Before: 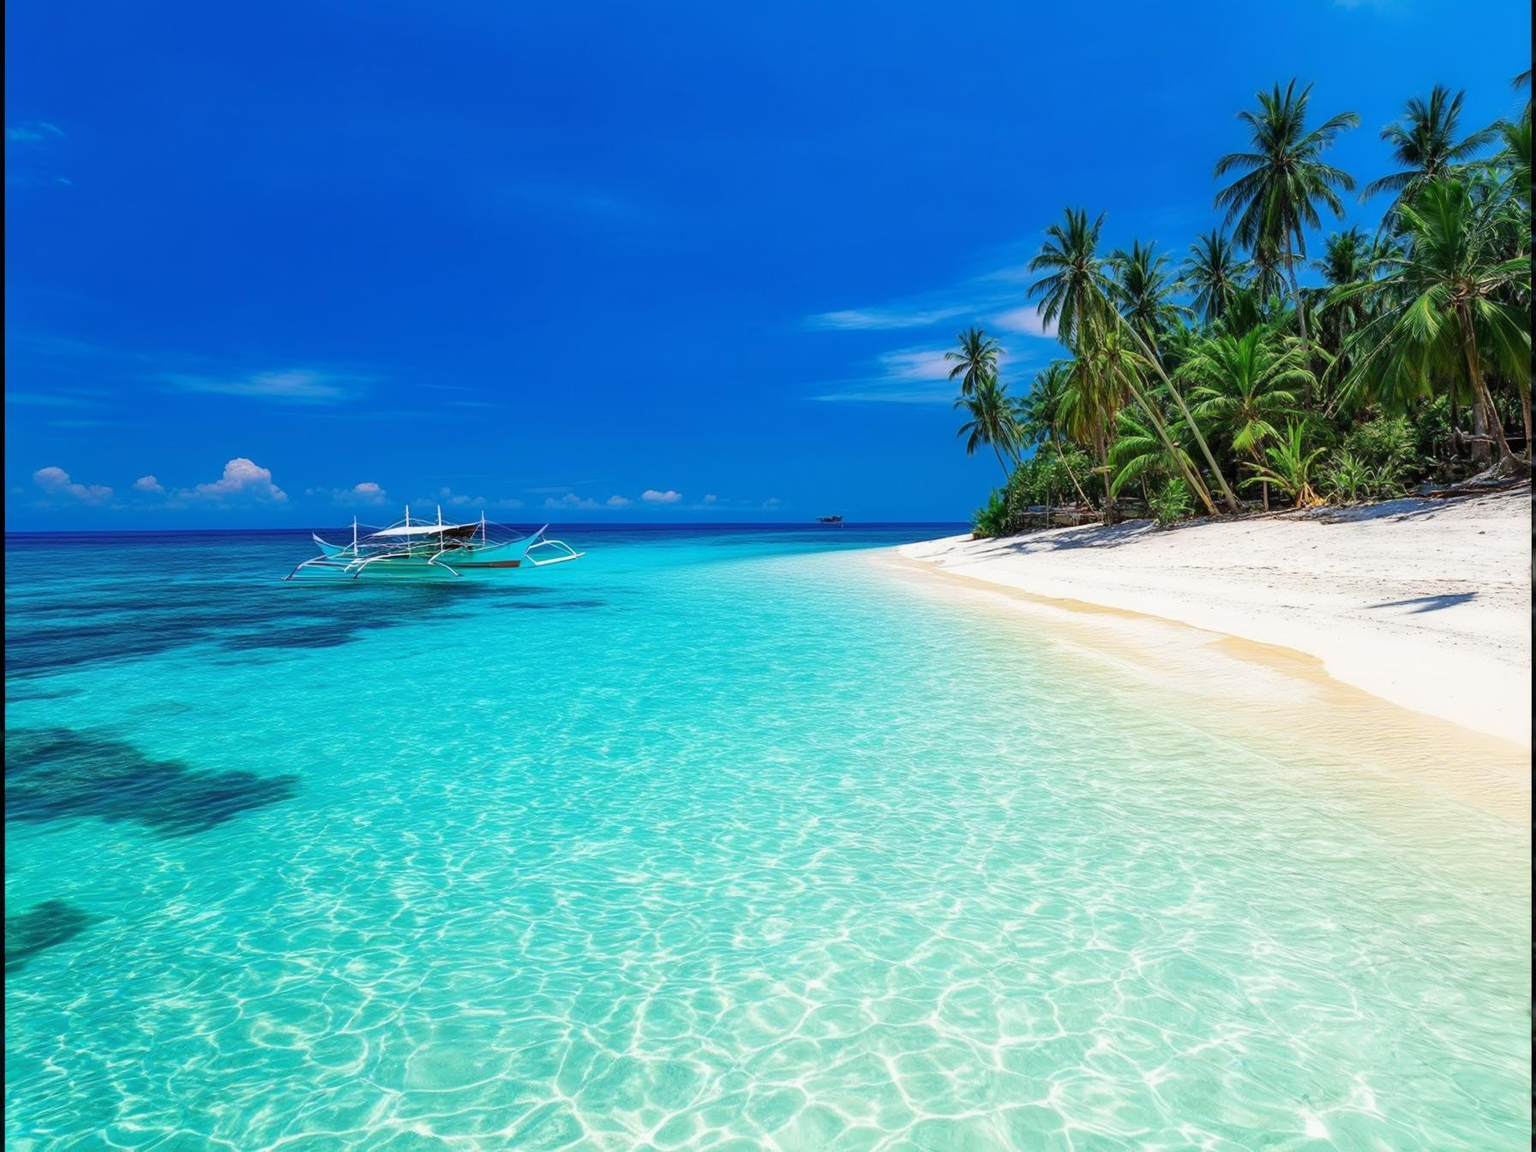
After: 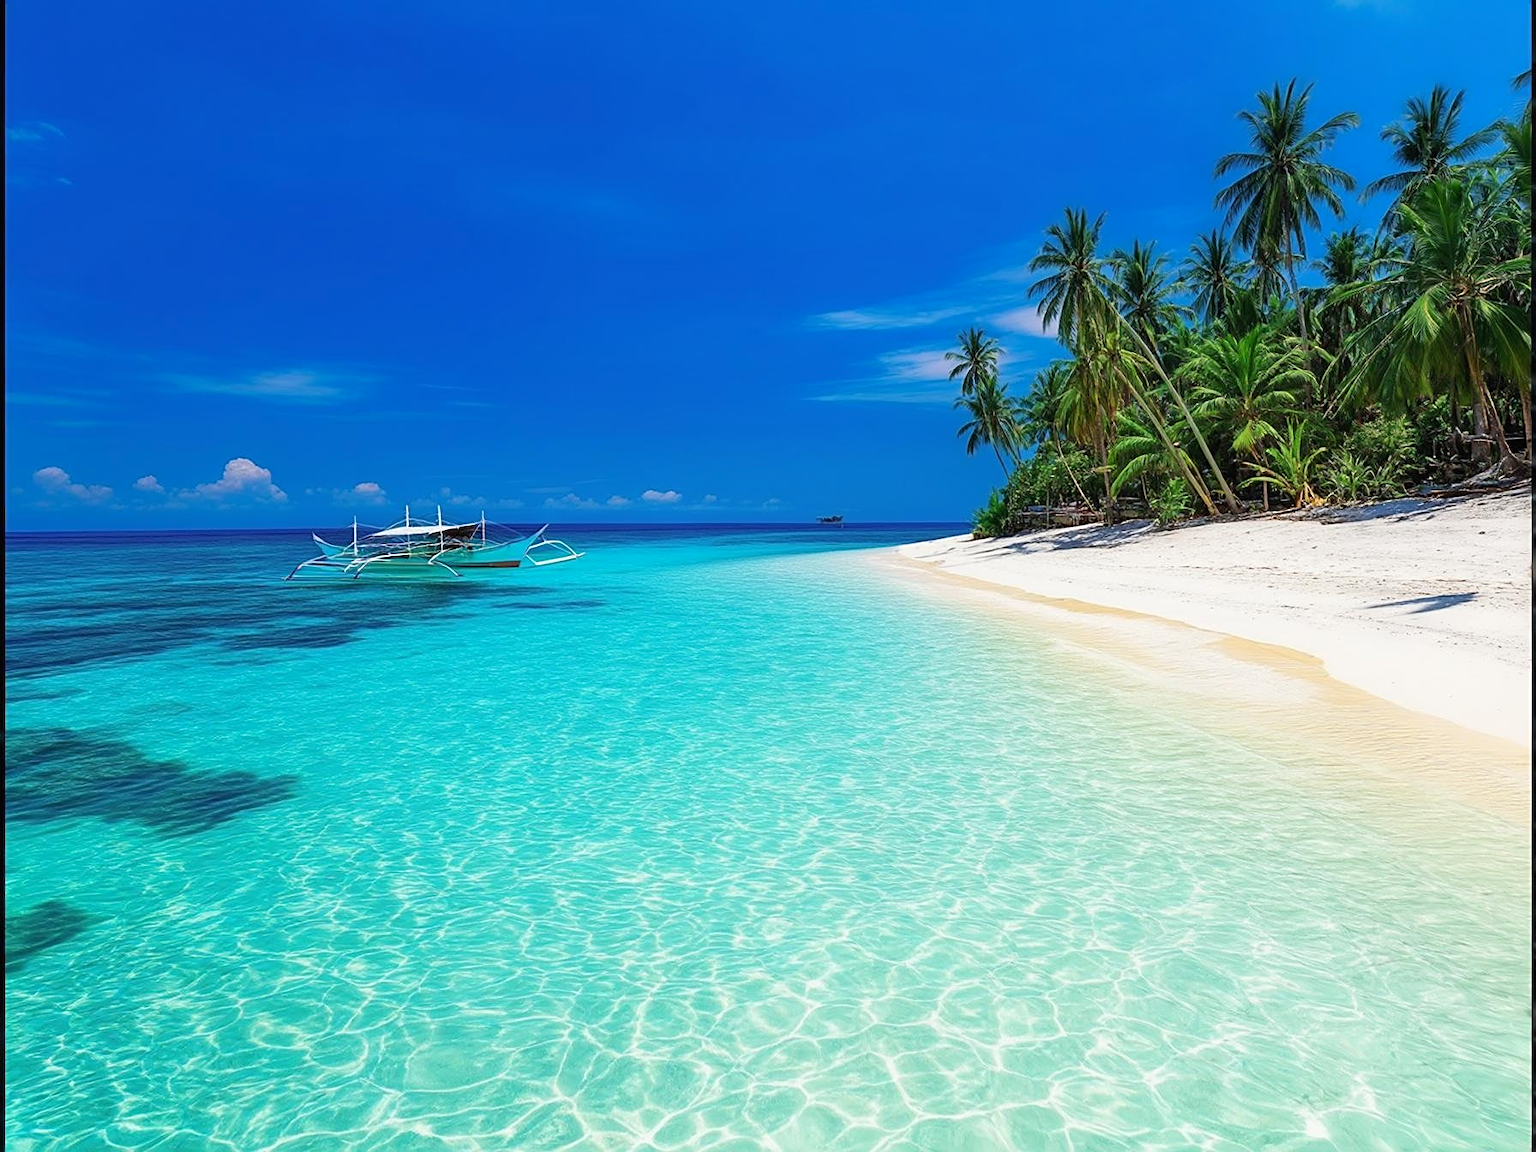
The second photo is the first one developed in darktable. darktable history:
sharpen: on, module defaults
local contrast: mode bilateral grid, contrast 99, coarseness 100, detail 90%, midtone range 0.2
